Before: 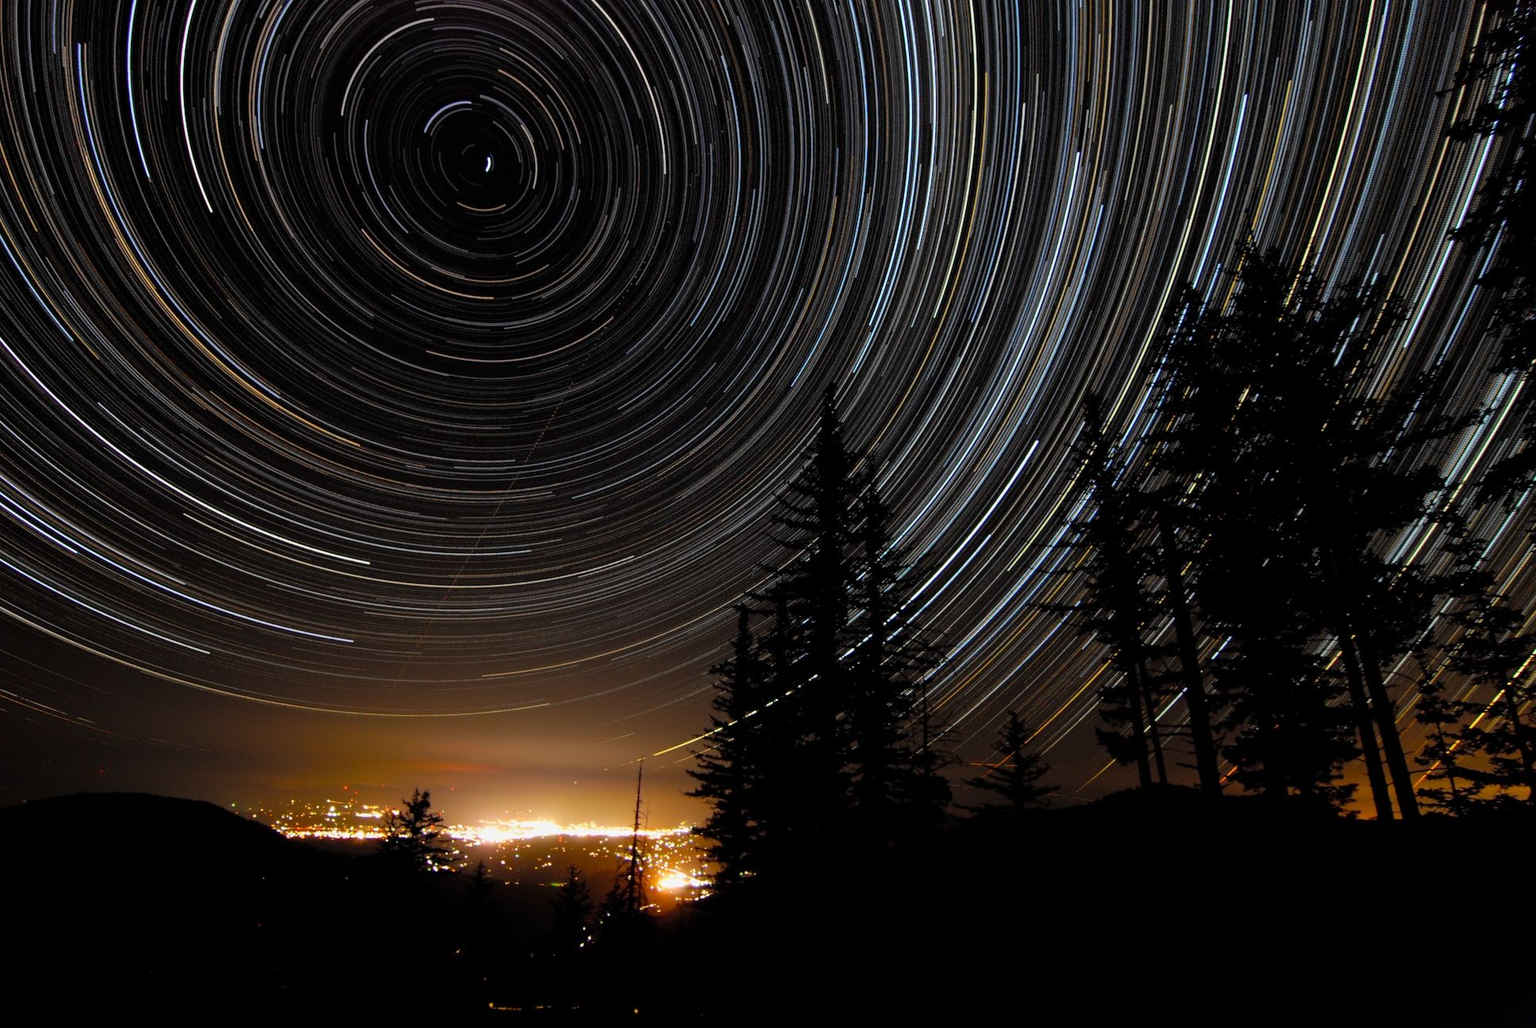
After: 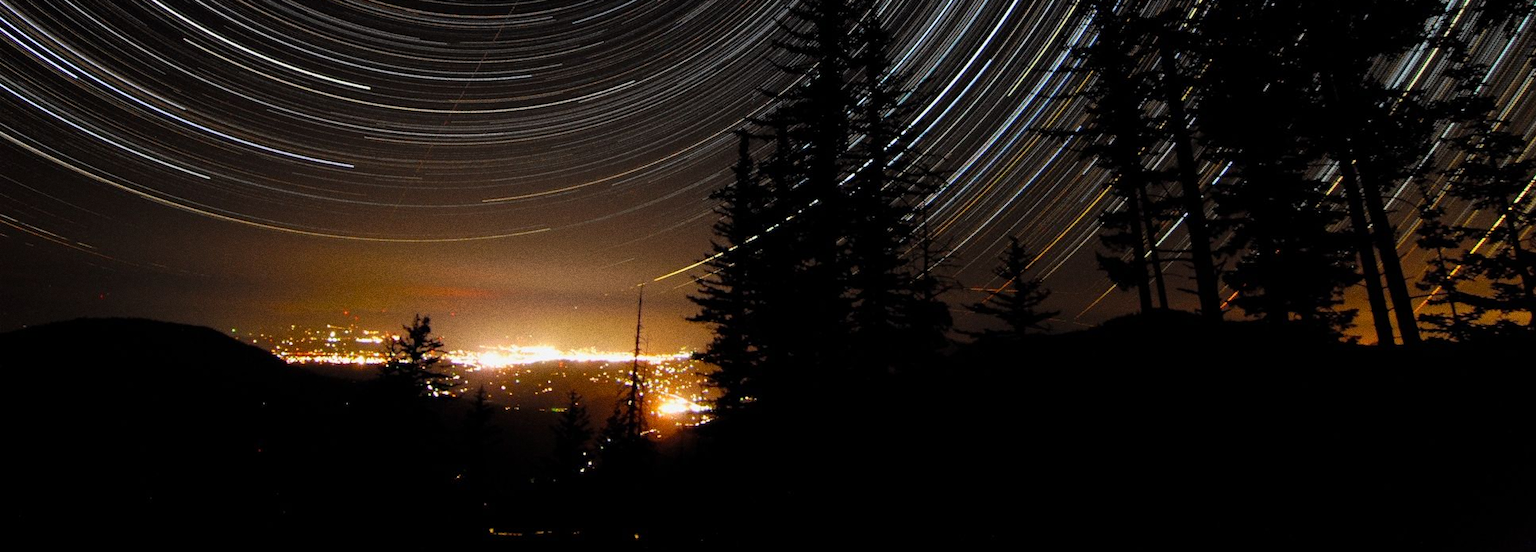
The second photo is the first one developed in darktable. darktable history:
crop and rotate: top 46.237%
grain: coarseness 11.82 ISO, strength 36.67%, mid-tones bias 74.17%
